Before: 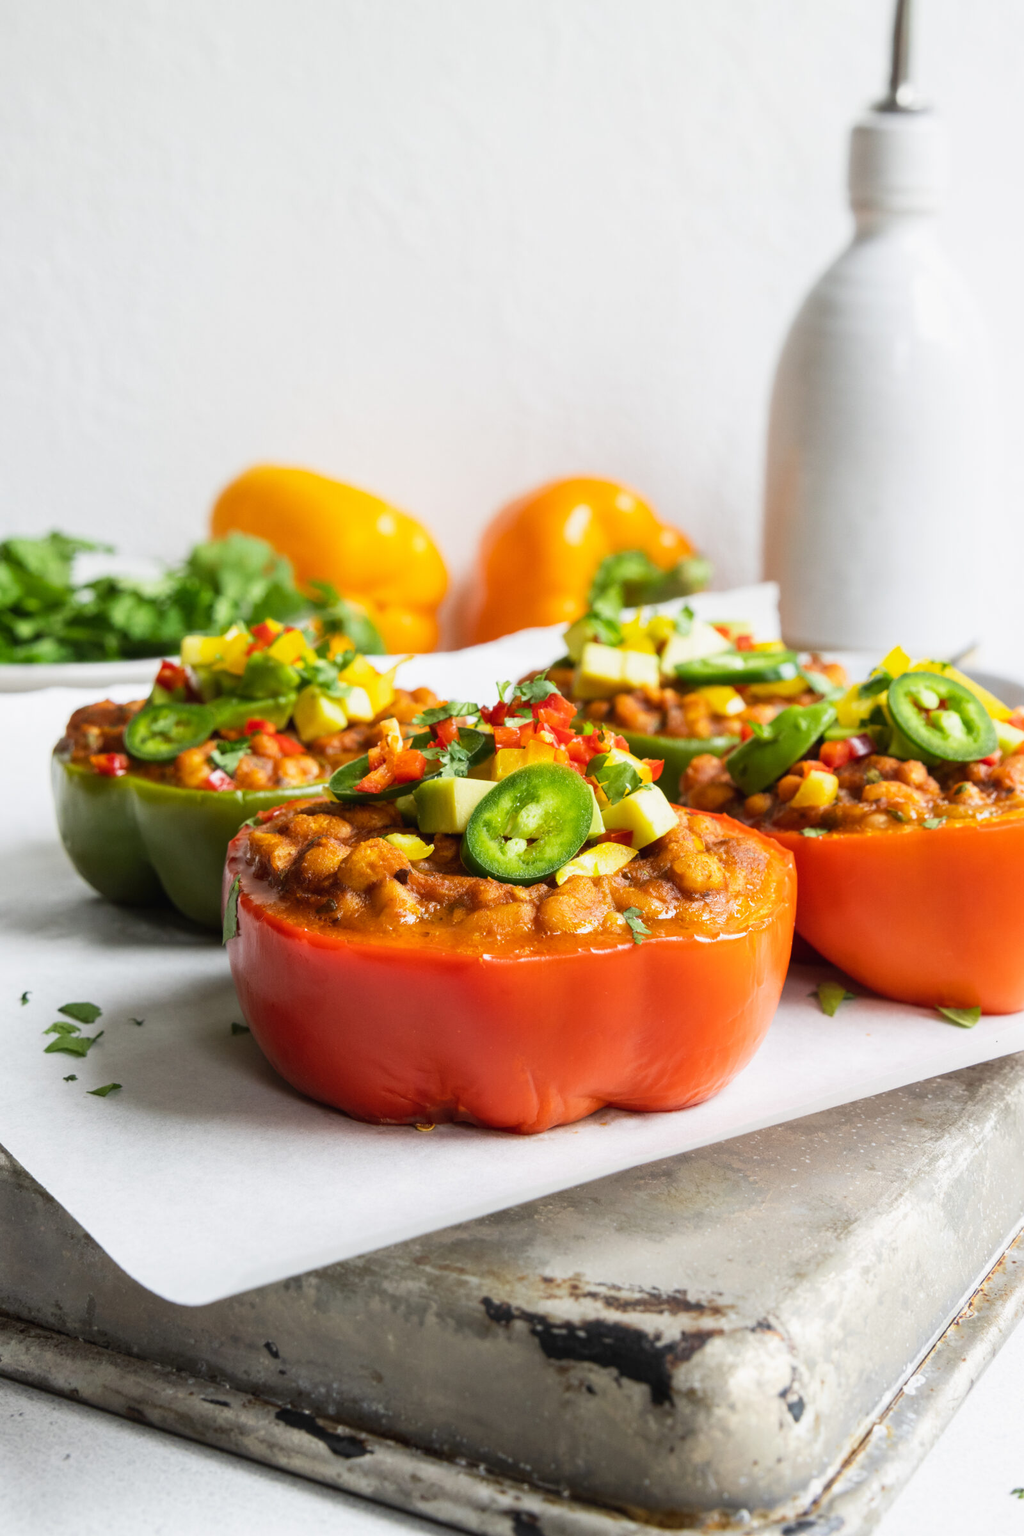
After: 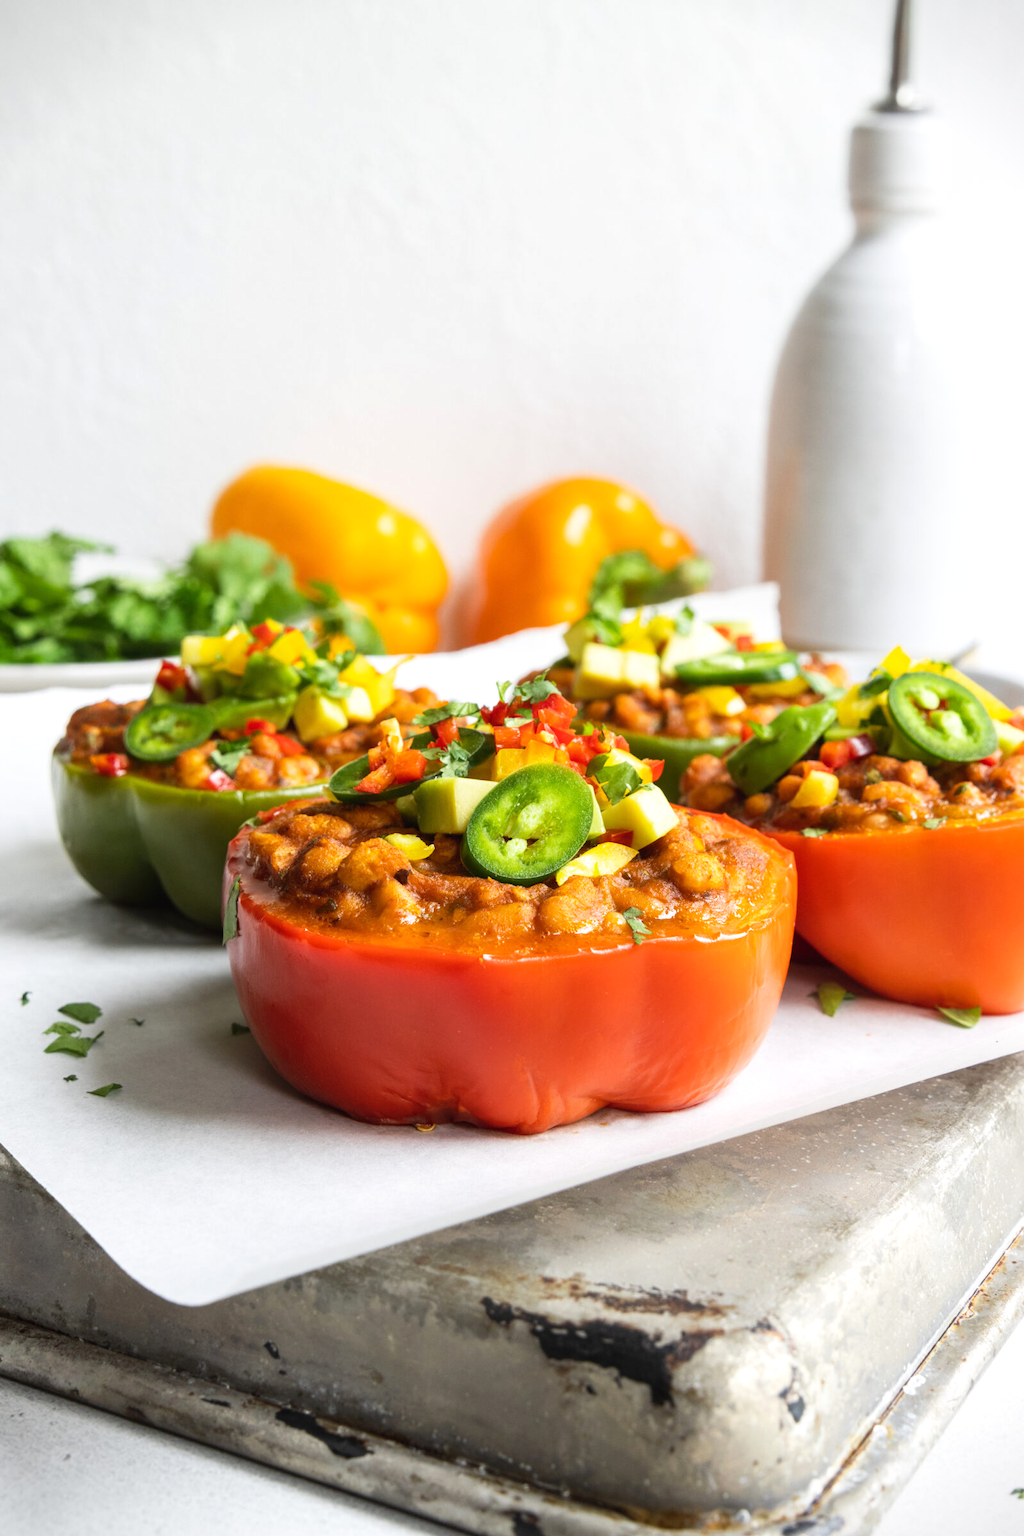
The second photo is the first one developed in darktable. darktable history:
vignetting: fall-off start 100.69%
exposure: exposure 0.172 EV, compensate exposure bias true, compensate highlight preservation false
